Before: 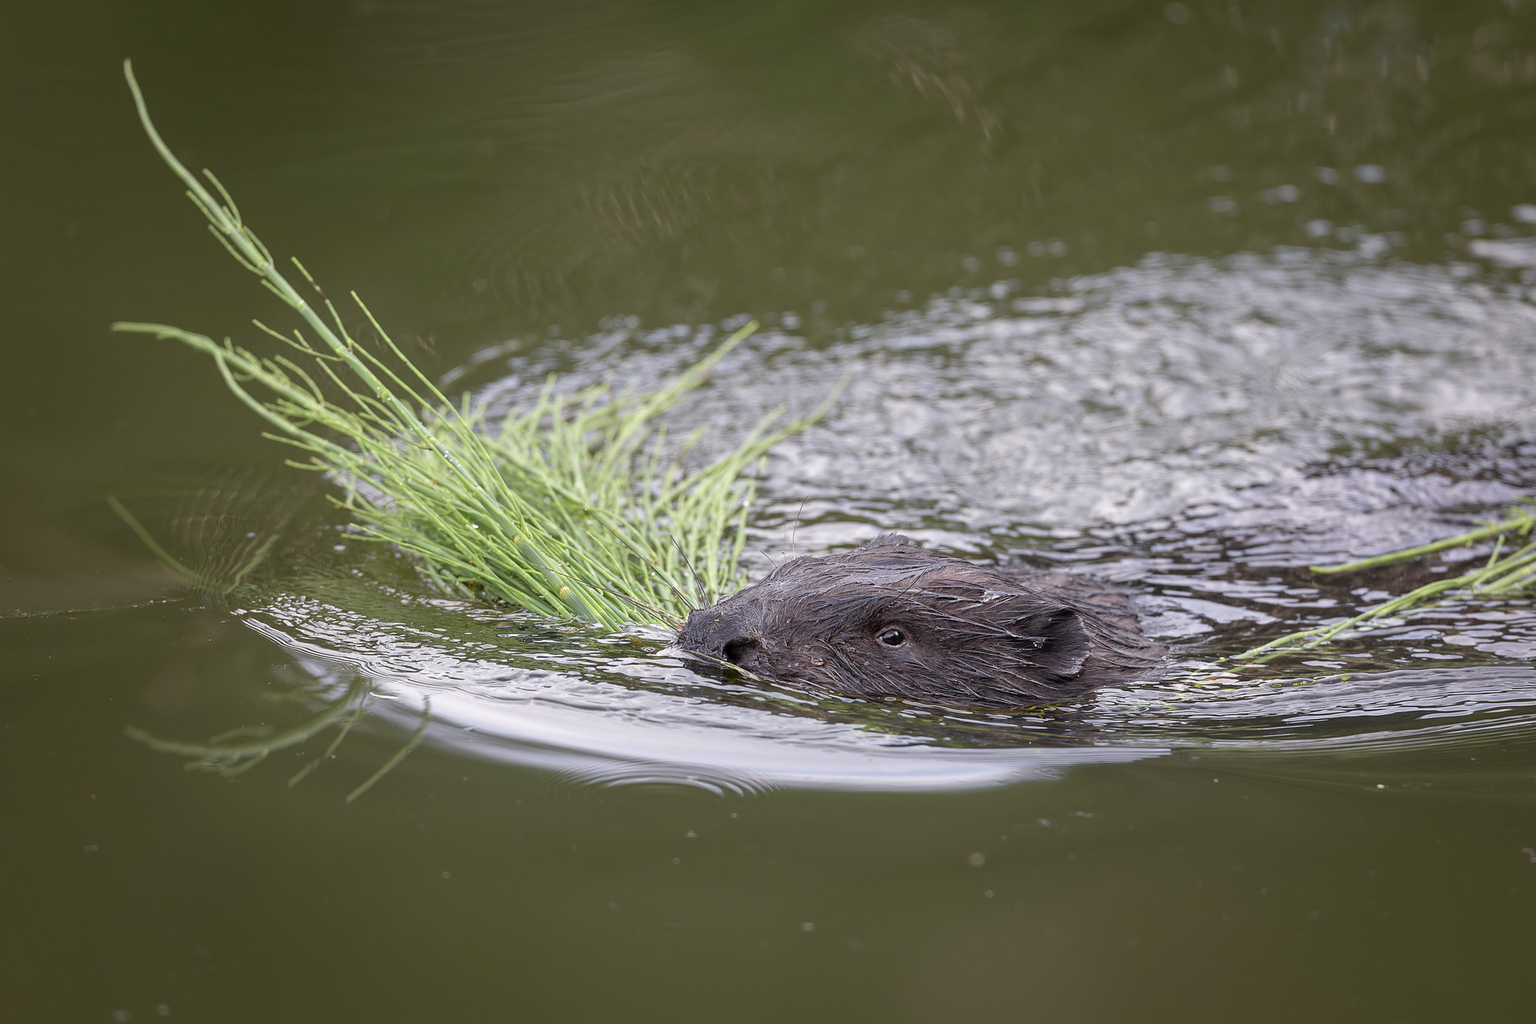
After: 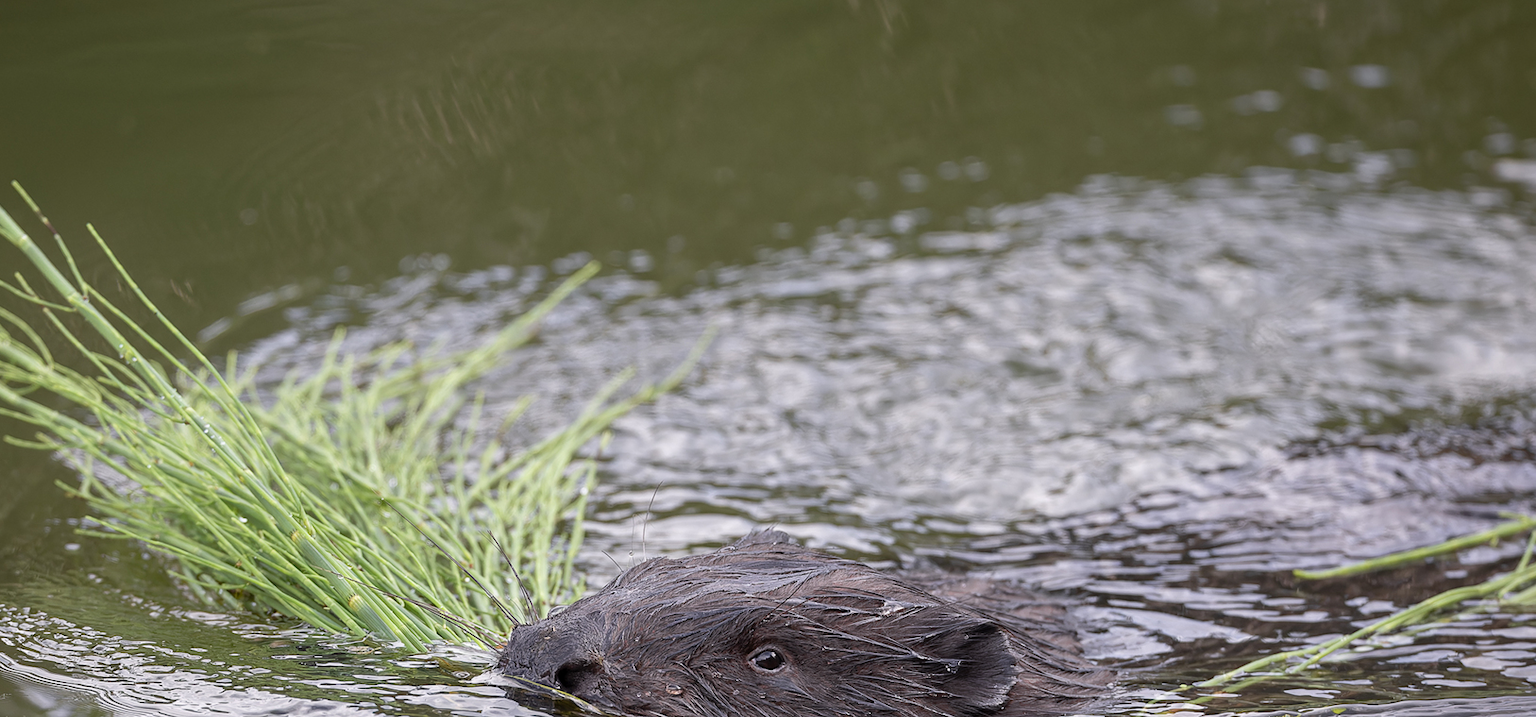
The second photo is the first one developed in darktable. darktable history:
tone equalizer: -7 EV 0.18 EV, -6 EV 0.12 EV, -5 EV 0.08 EV, -4 EV 0.04 EV, -2 EV -0.02 EV, -1 EV -0.04 EV, +0 EV -0.06 EV, luminance estimator HSV value / RGB max
crop: left 18.38%, top 11.092%, right 2.134%, bottom 33.217%
